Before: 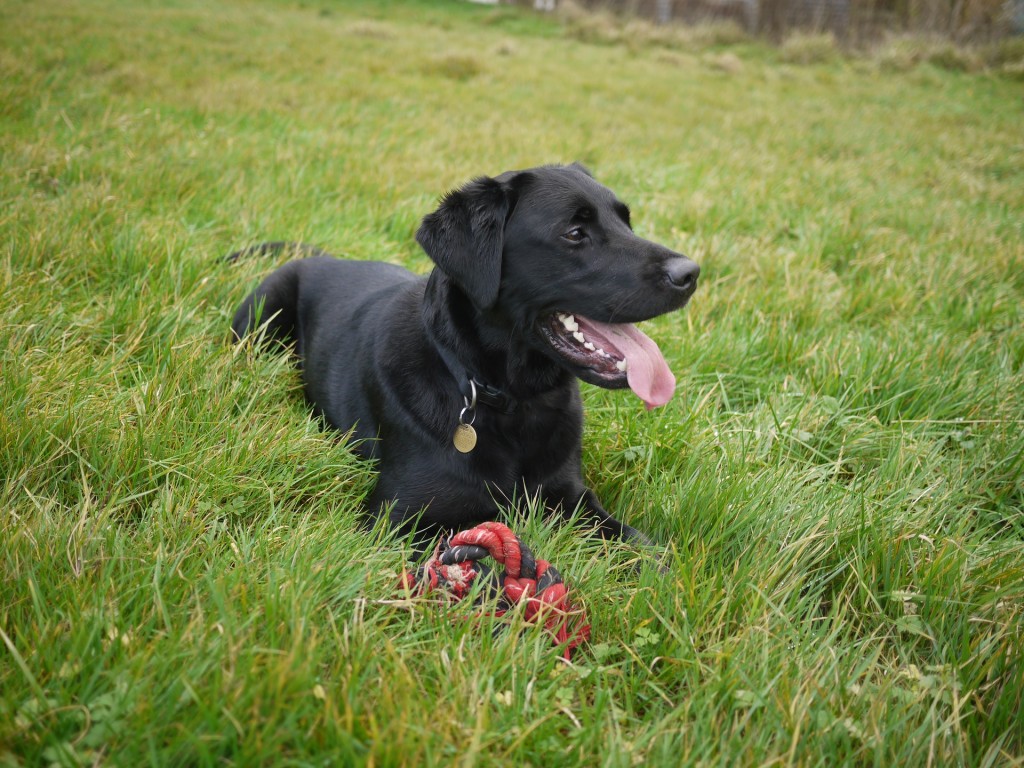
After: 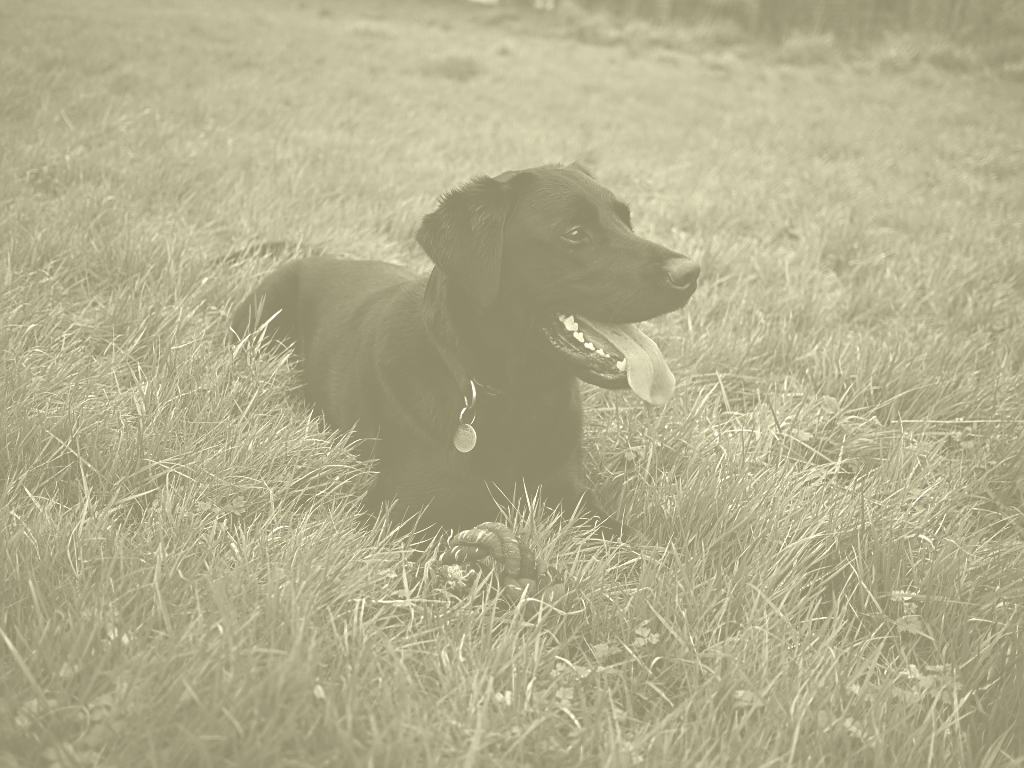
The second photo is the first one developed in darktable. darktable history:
contrast brightness saturation: contrast -0.03, brightness -0.59, saturation -1
sharpen: amount 0.575
colorize: hue 43.2°, saturation 40%, version 1
white balance: red 0.982, blue 1.018
